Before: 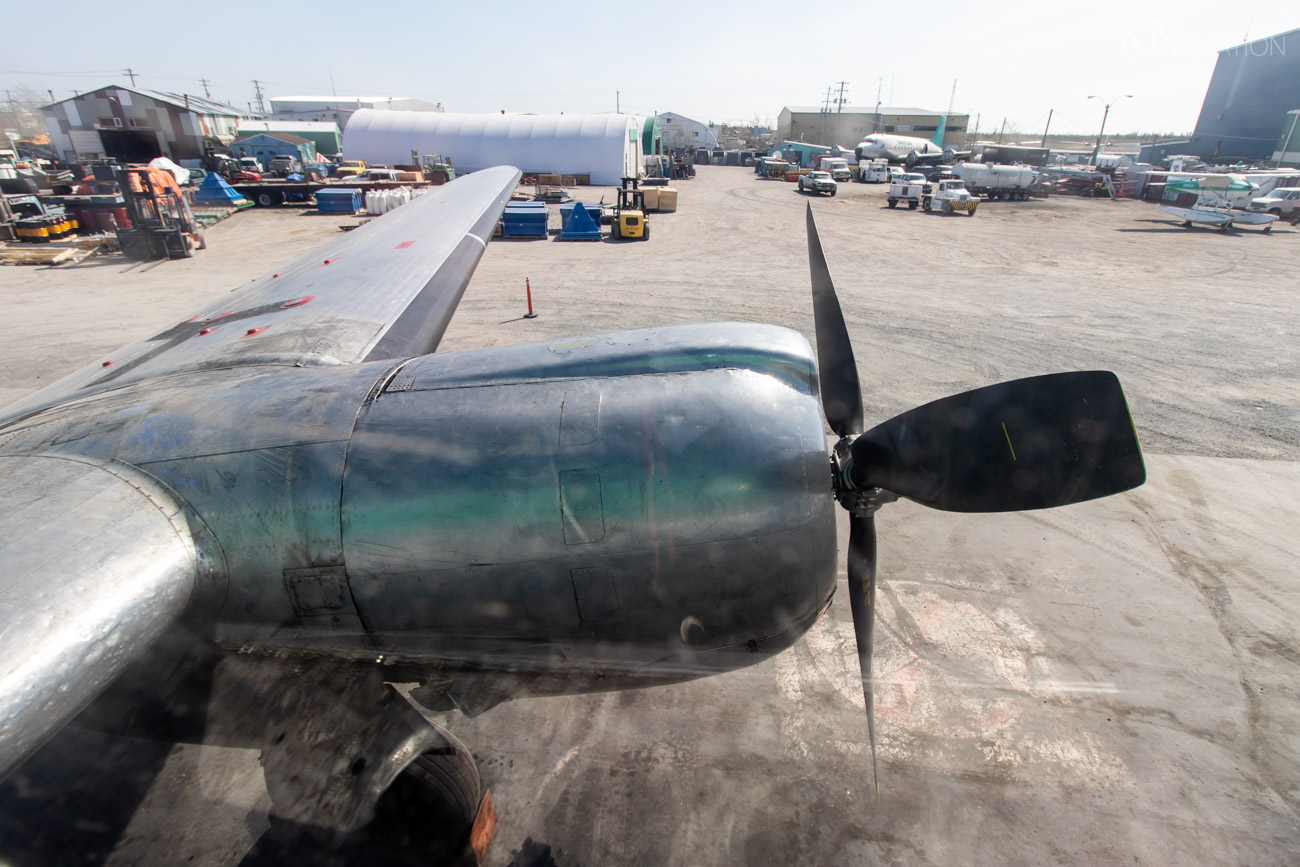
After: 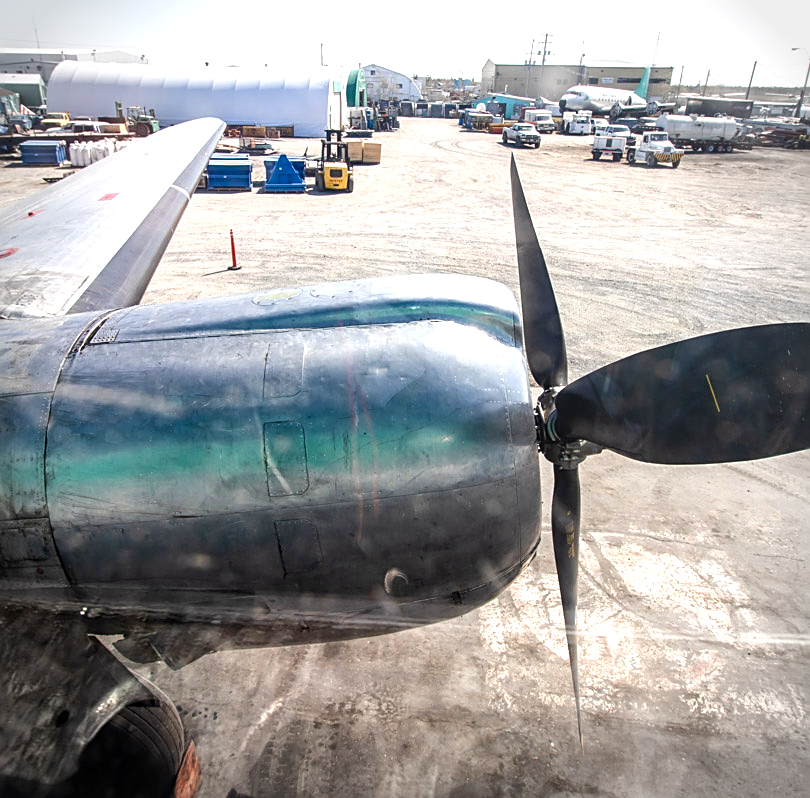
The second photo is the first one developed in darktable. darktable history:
exposure: black level correction -0.002, exposure 0.533 EV, compensate exposure bias true, compensate highlight preservation false
local contrast: on, module defaults
tone equalizer: smoothing diameter 24.88%, edges refinement/feathering 13, preserve details guided filter
vignetting: on, module defaults
crop and rotate: left 22.831%, top 5.637%, right 14.812%, bottom 2.307%
sharpen: on, module defaults
color balance rgb: linear chroma grading › global chroma 14.664%, perceptual saturation grading › global saturation 0.647%, perceptual saturation grading › highlights -15.46%, perceptual saturation grading › shadows 25.044%, perceptual brilliance grading › highlights 6.79%, perceptual brilliance grading › mid-tones 17.099%, perceptual brilliance grading › shadows -5.177%
